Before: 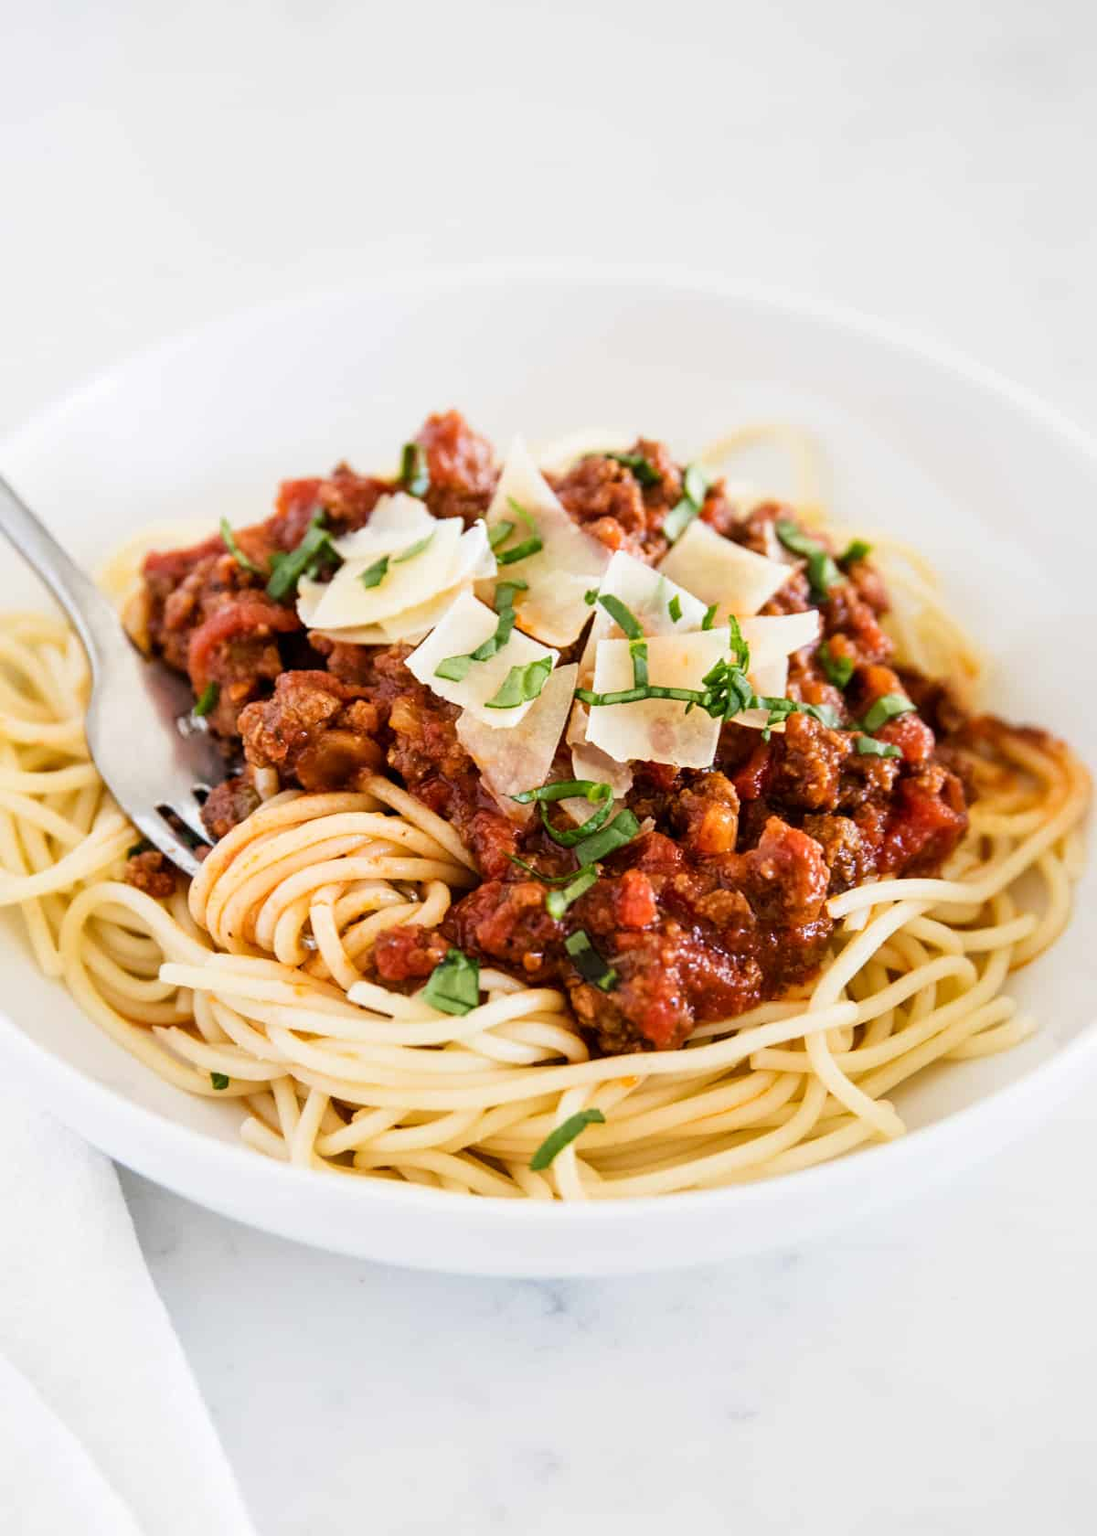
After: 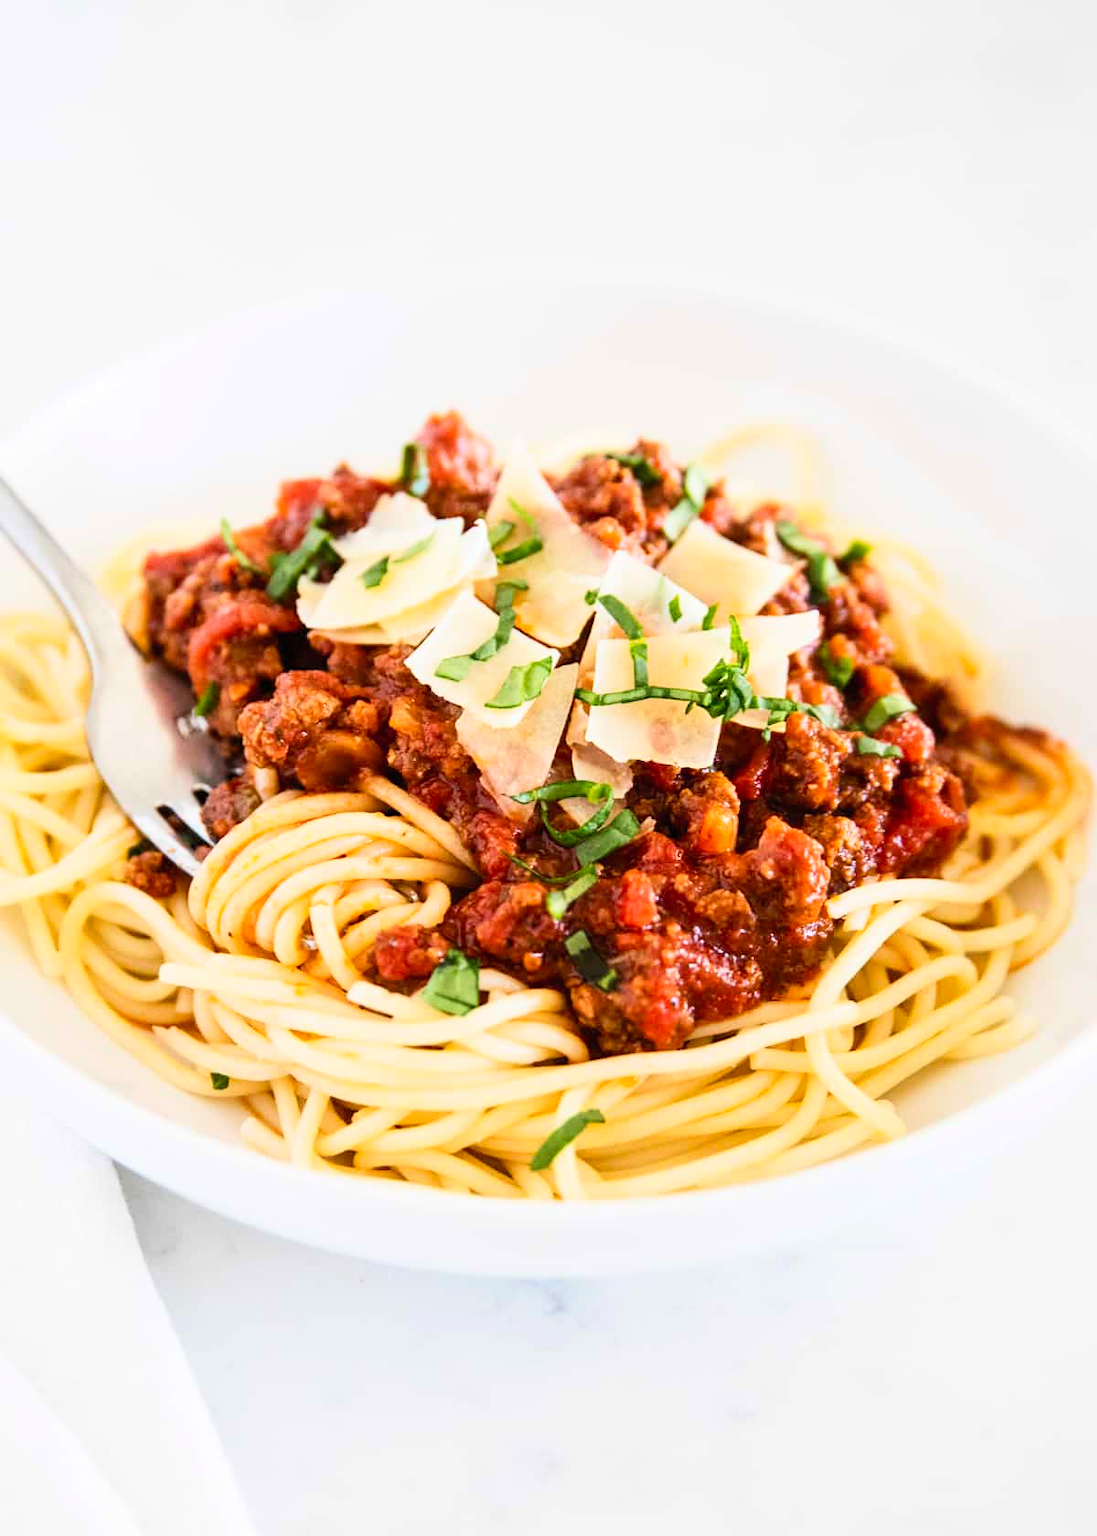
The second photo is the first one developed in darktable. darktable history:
contrast brightness saturation: contrast 0.204, brightness 0.156, saturation 0.227
